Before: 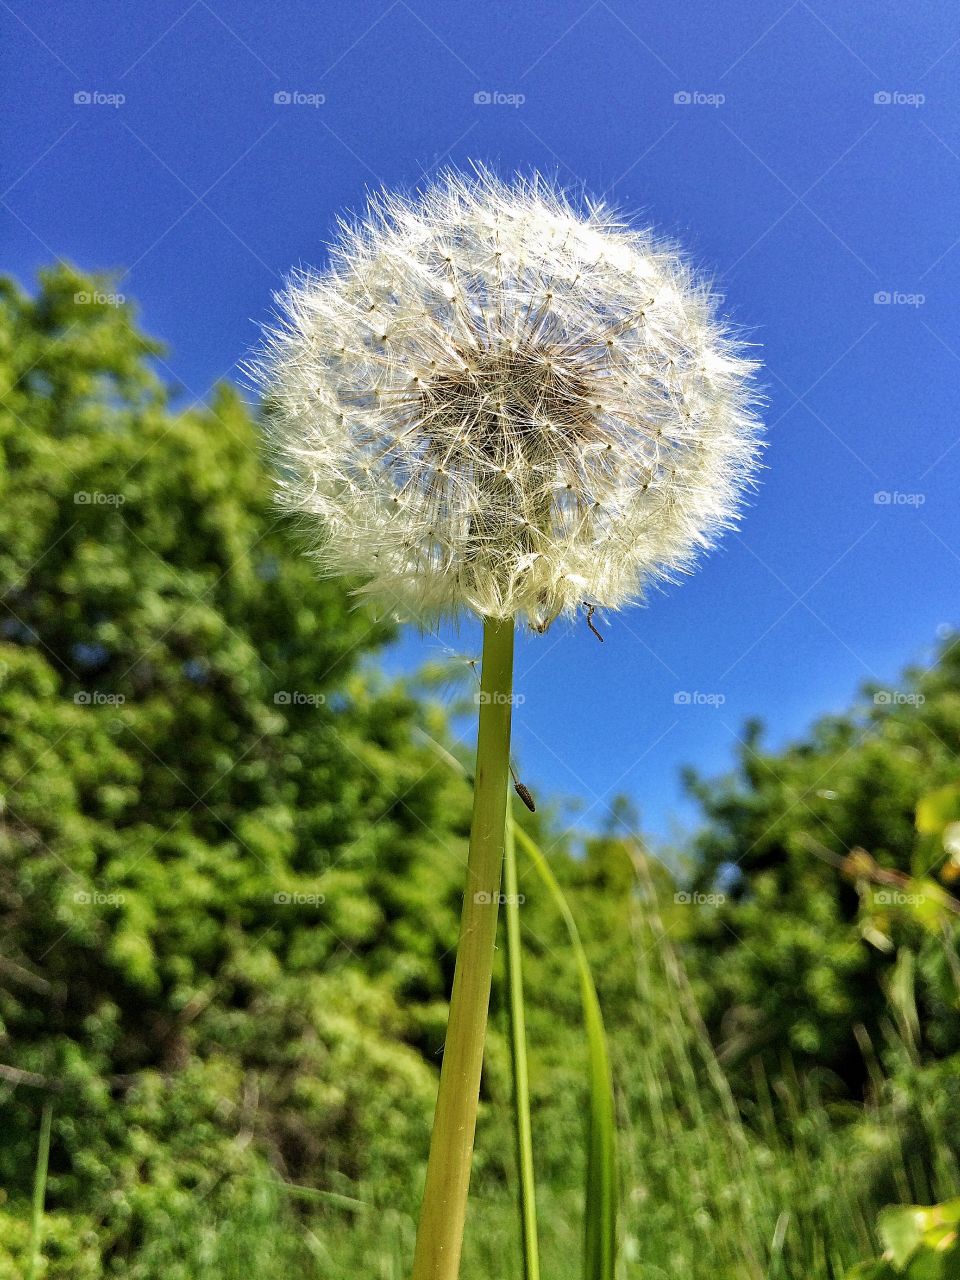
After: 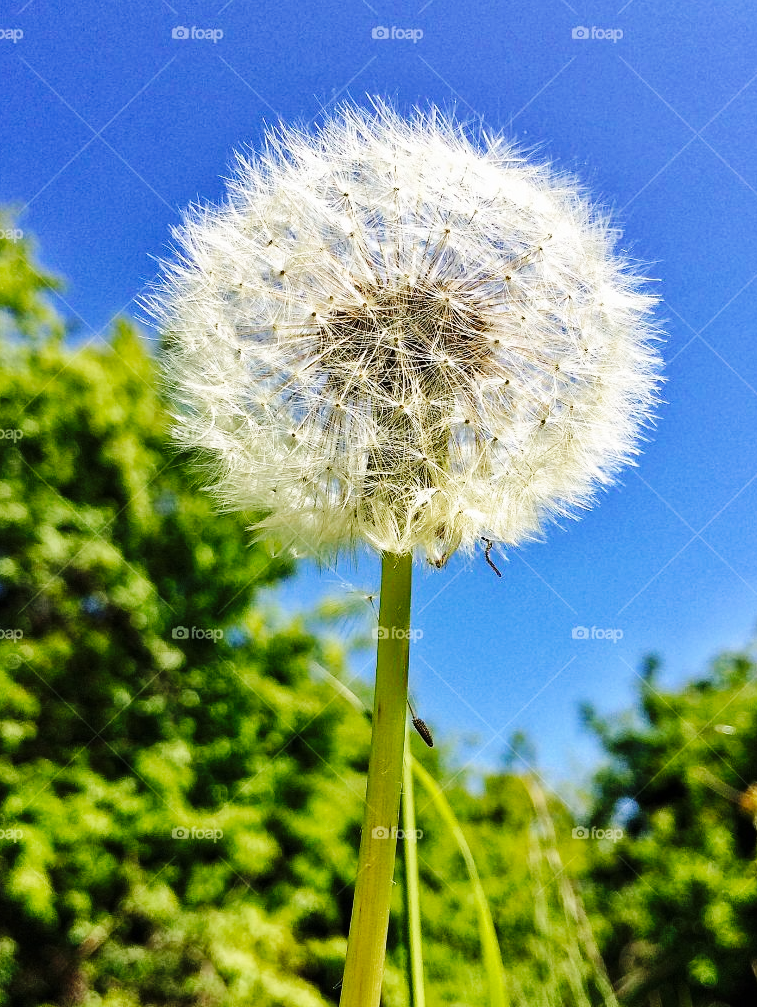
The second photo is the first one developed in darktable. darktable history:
crop and rotate: left 10.679%, top 5.089%, right 10.404%, bottom 16.206%
base curve: curves: ch0 [(0, 0) (0.036, 0.025) (0.121, 0.166) (0.206, 0.329) (0.605, 0.79) (1, 1)], exposure shift 0.01, preserve colors none
